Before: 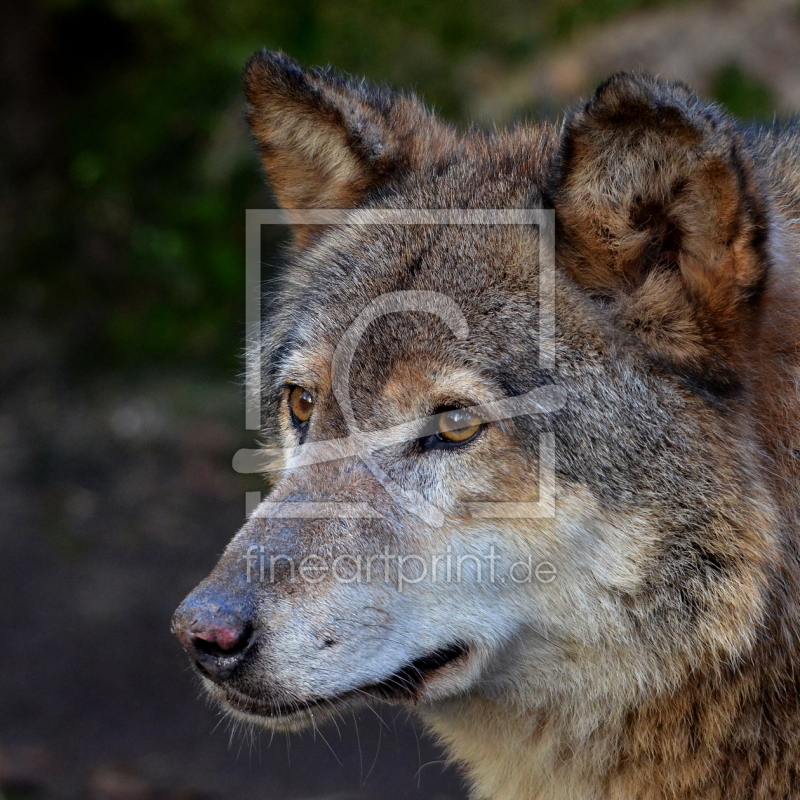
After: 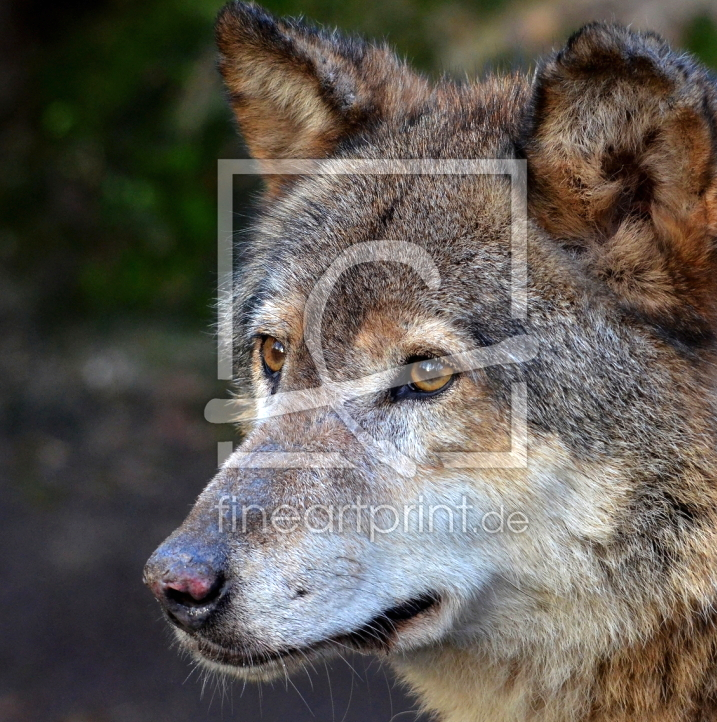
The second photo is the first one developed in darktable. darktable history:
exposure: black level correction 0, exposure 0.5 EV, compensate highlight preservation false
crop: left 3.567%, top 6.374%, right 6.737%, bottom 3.303%
